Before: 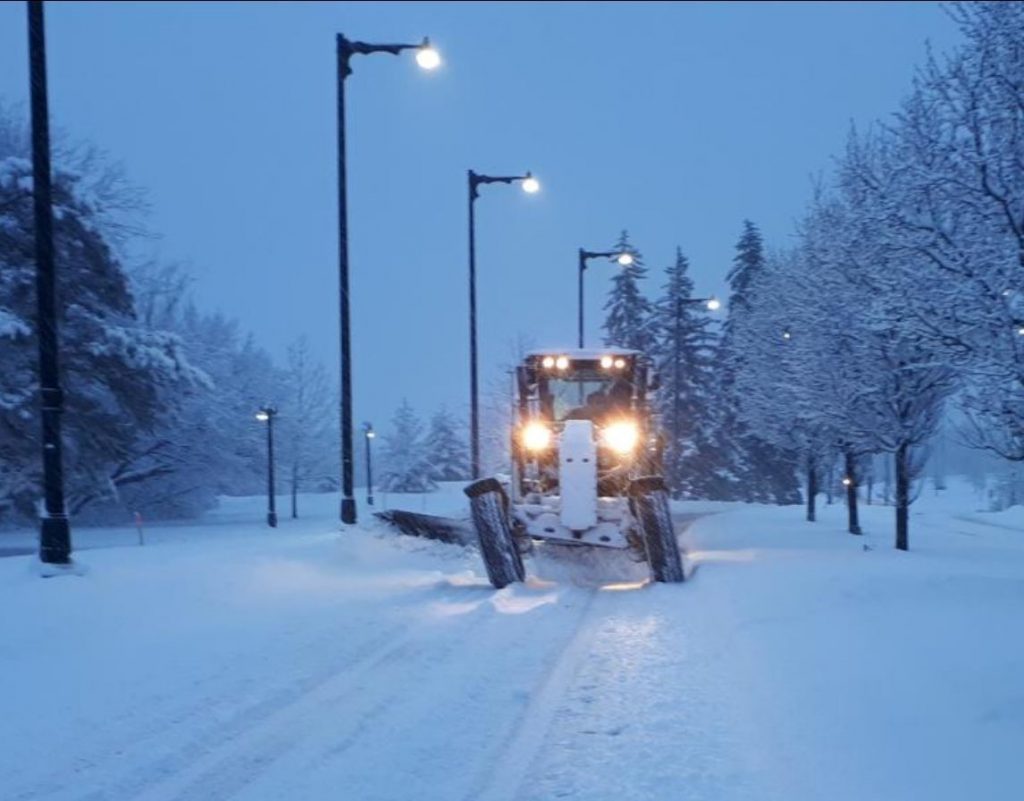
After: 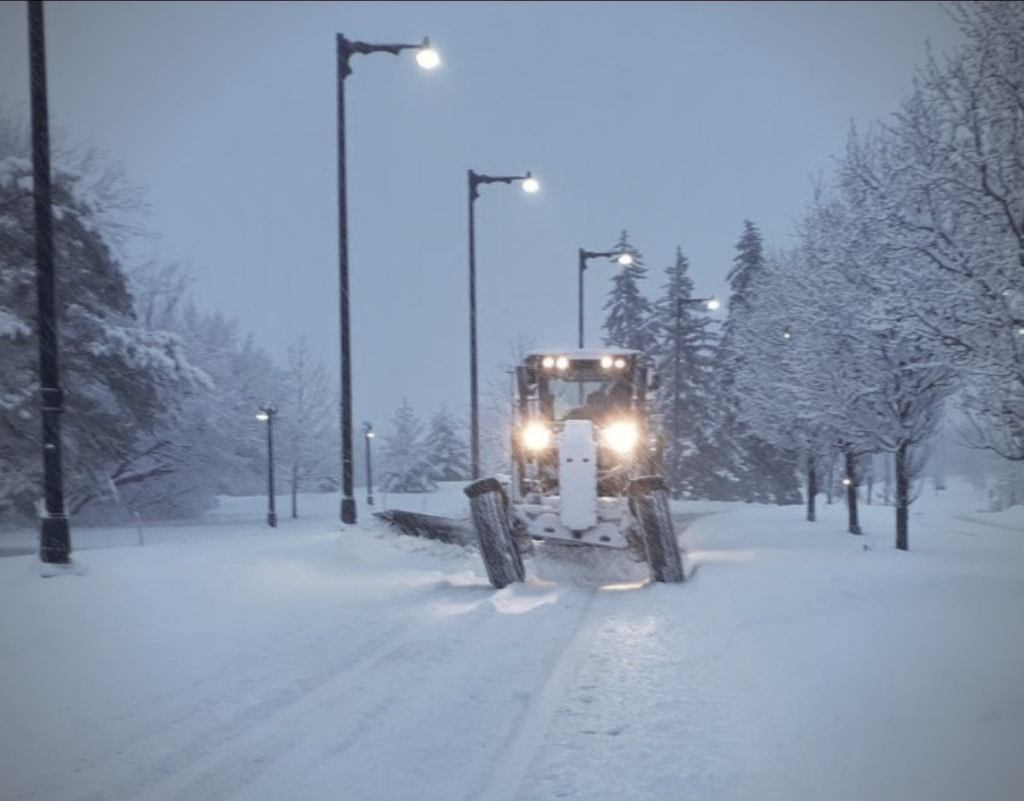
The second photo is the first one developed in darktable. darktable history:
shadows and highlights: on, module defaults
vignetting: on, module defaults
contrast brightness saturation: brightness 0.18, saturation -0.5
white balance: red 1.009, blue 0.985
